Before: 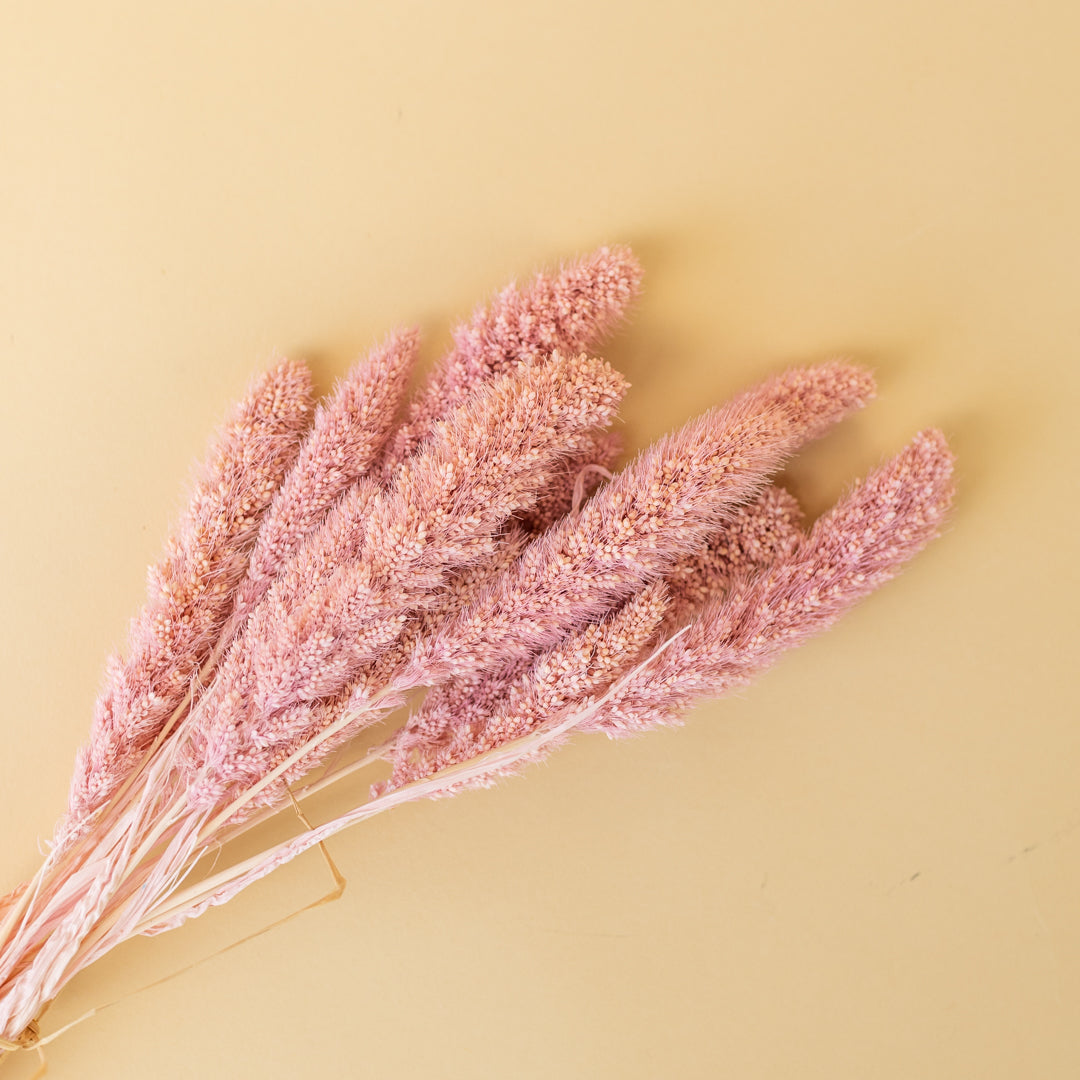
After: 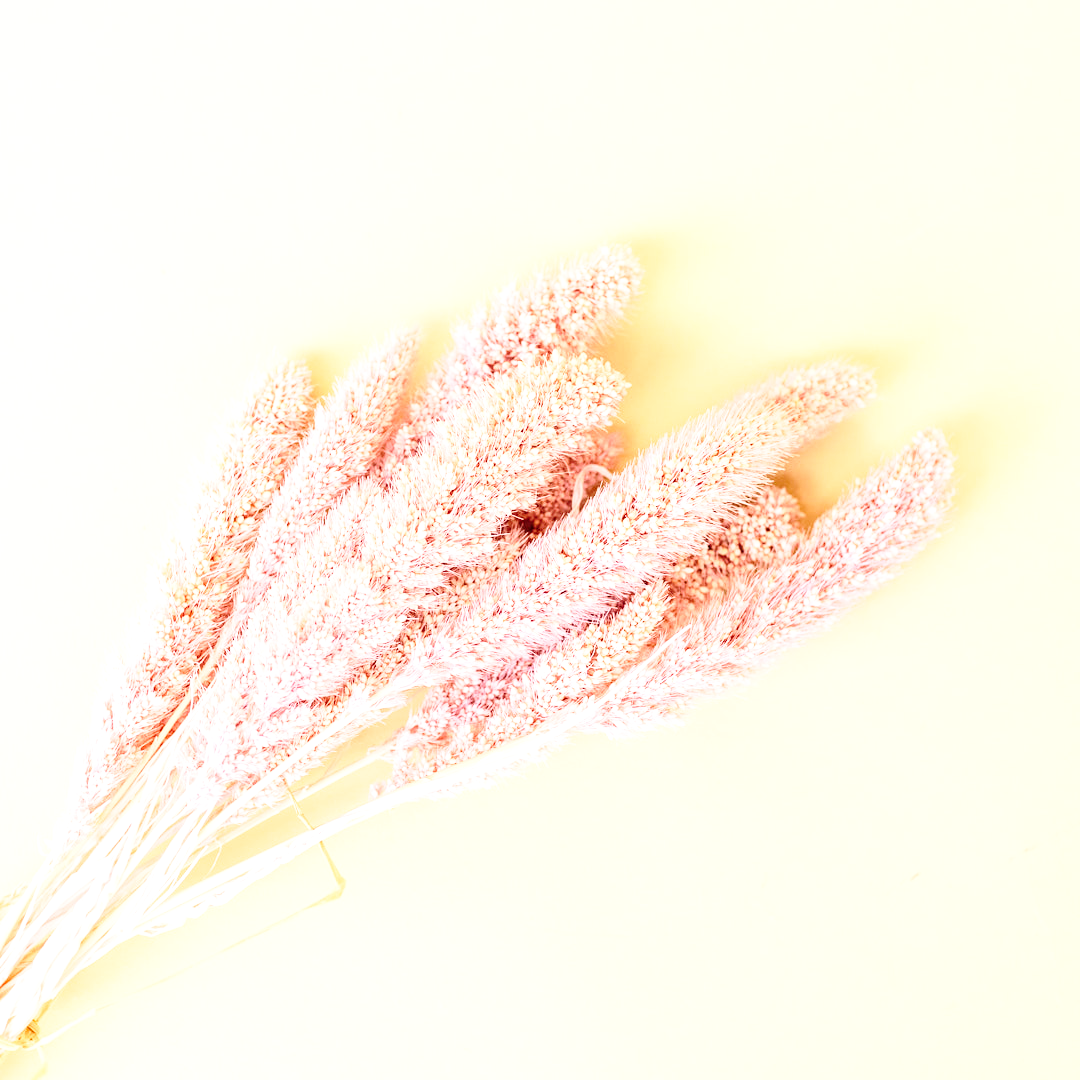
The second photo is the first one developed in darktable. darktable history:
base curve: curves: ch0 [(0, 0) (0.028, 0.03) (0.121, 0.232) (0.46, 0.748) (0.859, 0.968) (1, 1)], preserve colors none
exposure: exposure 0.947 EV, compensate highlight preservation false
